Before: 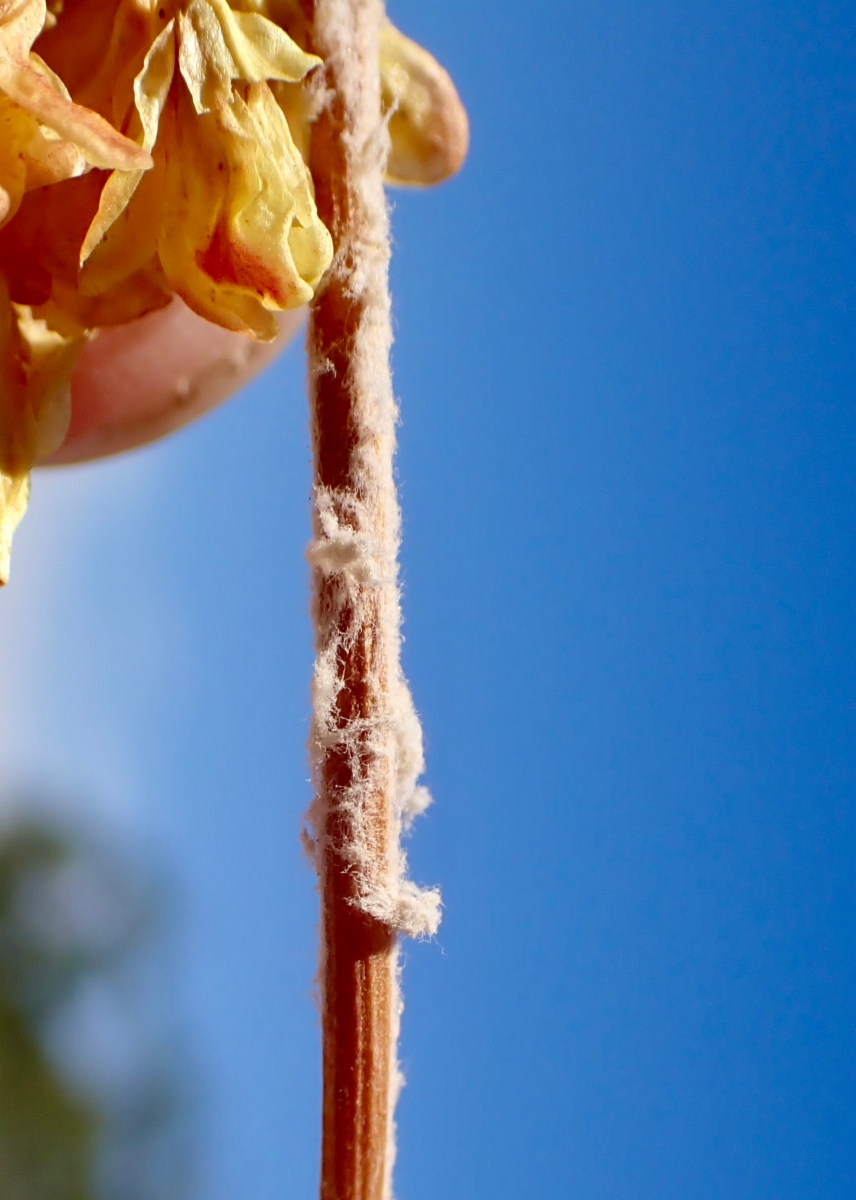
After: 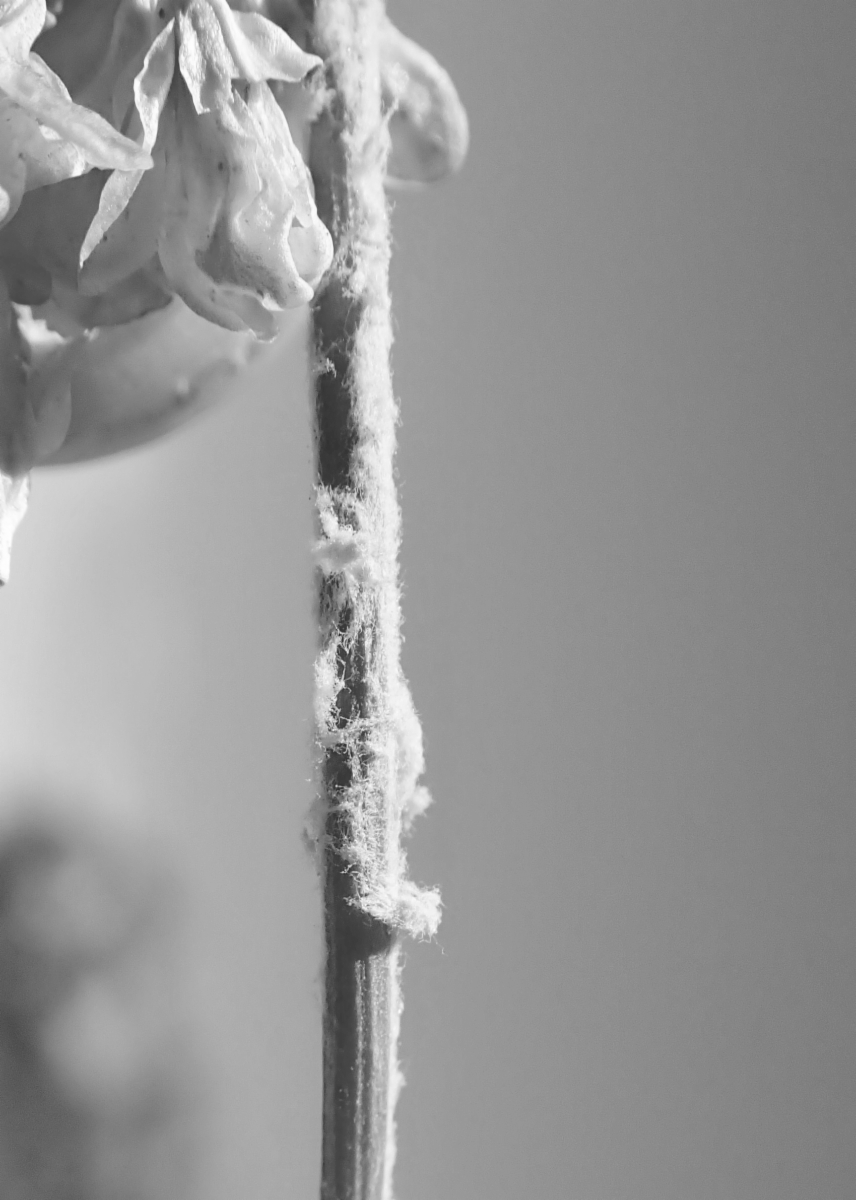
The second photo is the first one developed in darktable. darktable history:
monochrome: on, module defaults
contrast brightness saturation: brightness 0.18, saturation -0.5
velvia: on, module defaults
color zones: curves: ch0 [(0, 0.613) (0.01, 0.613) (0.245, 0.448) (0.498, 0.529) (0.642, 0.665) (0.879, 0.777) (0.99, 0.613)]; ch1 [(0, 0) (0.143, 0) (0.286, 0) (0.429, 0) (0.571, 0) (0.714, 0) (0.857, 0)], mix -93.41%
